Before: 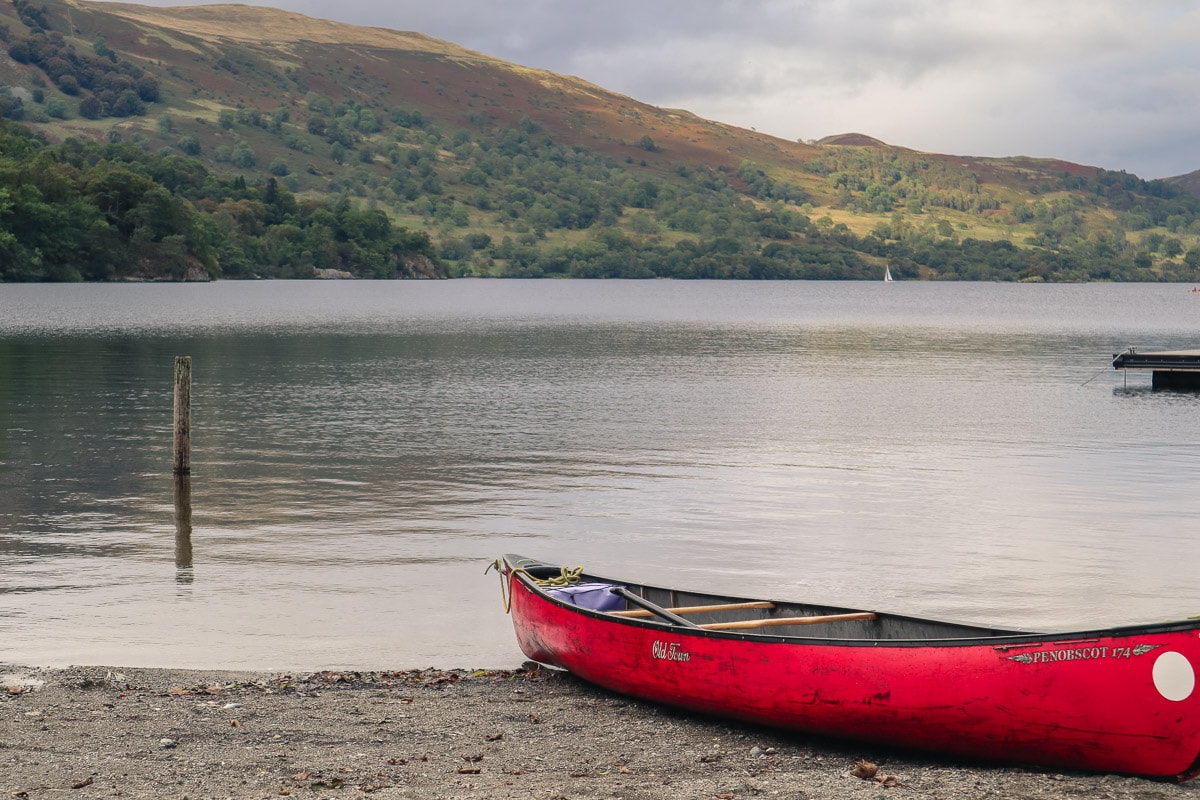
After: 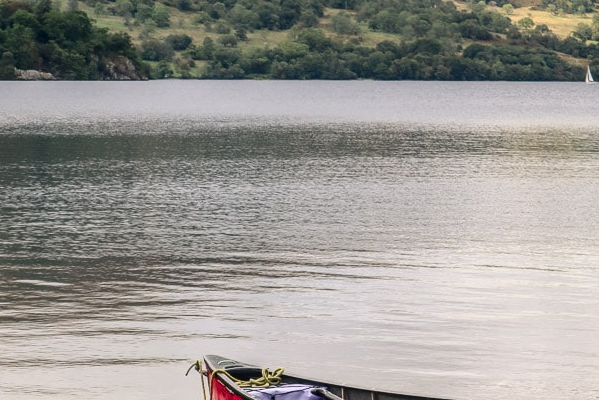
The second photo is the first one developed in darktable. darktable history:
contrast brightness saturation: contrast 0.22
local contrast: on, module defaults
crop: left 25%, top 25%, right 25%, bottom 25%
